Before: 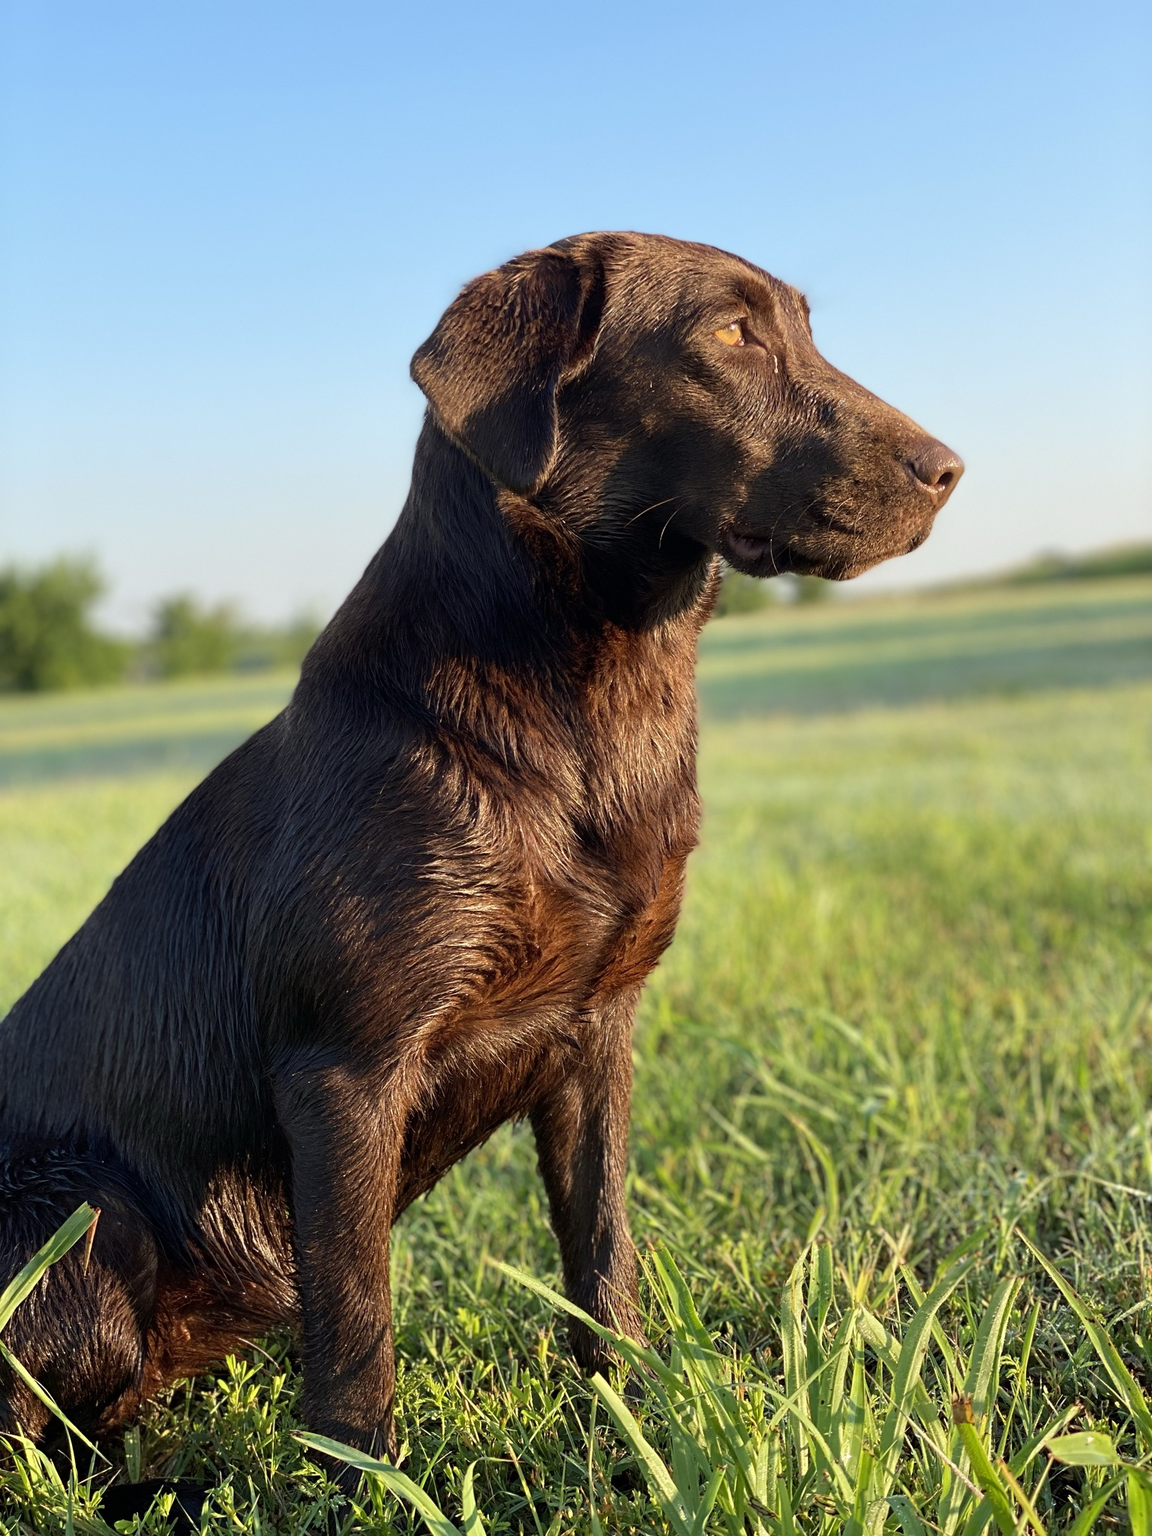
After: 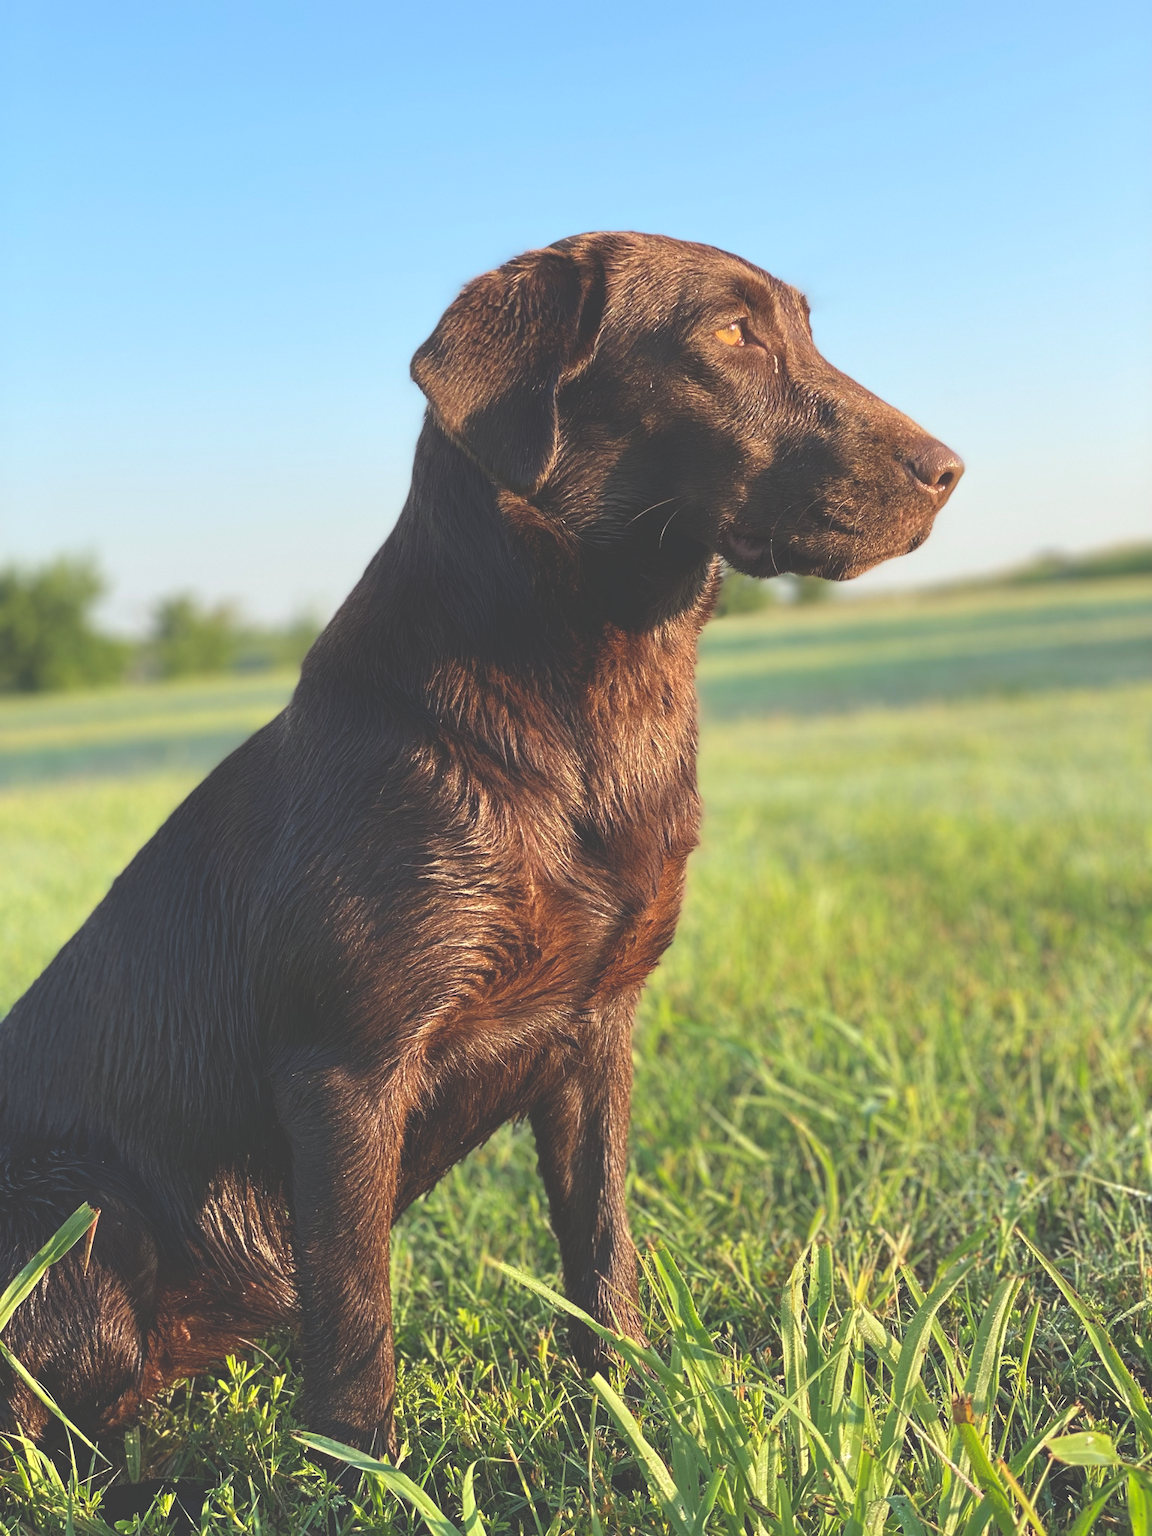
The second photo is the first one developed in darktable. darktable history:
exposure: black level correction -0.042, exposure 0.061 EV, compensate exposure bias true, compensate highlight preservation false
